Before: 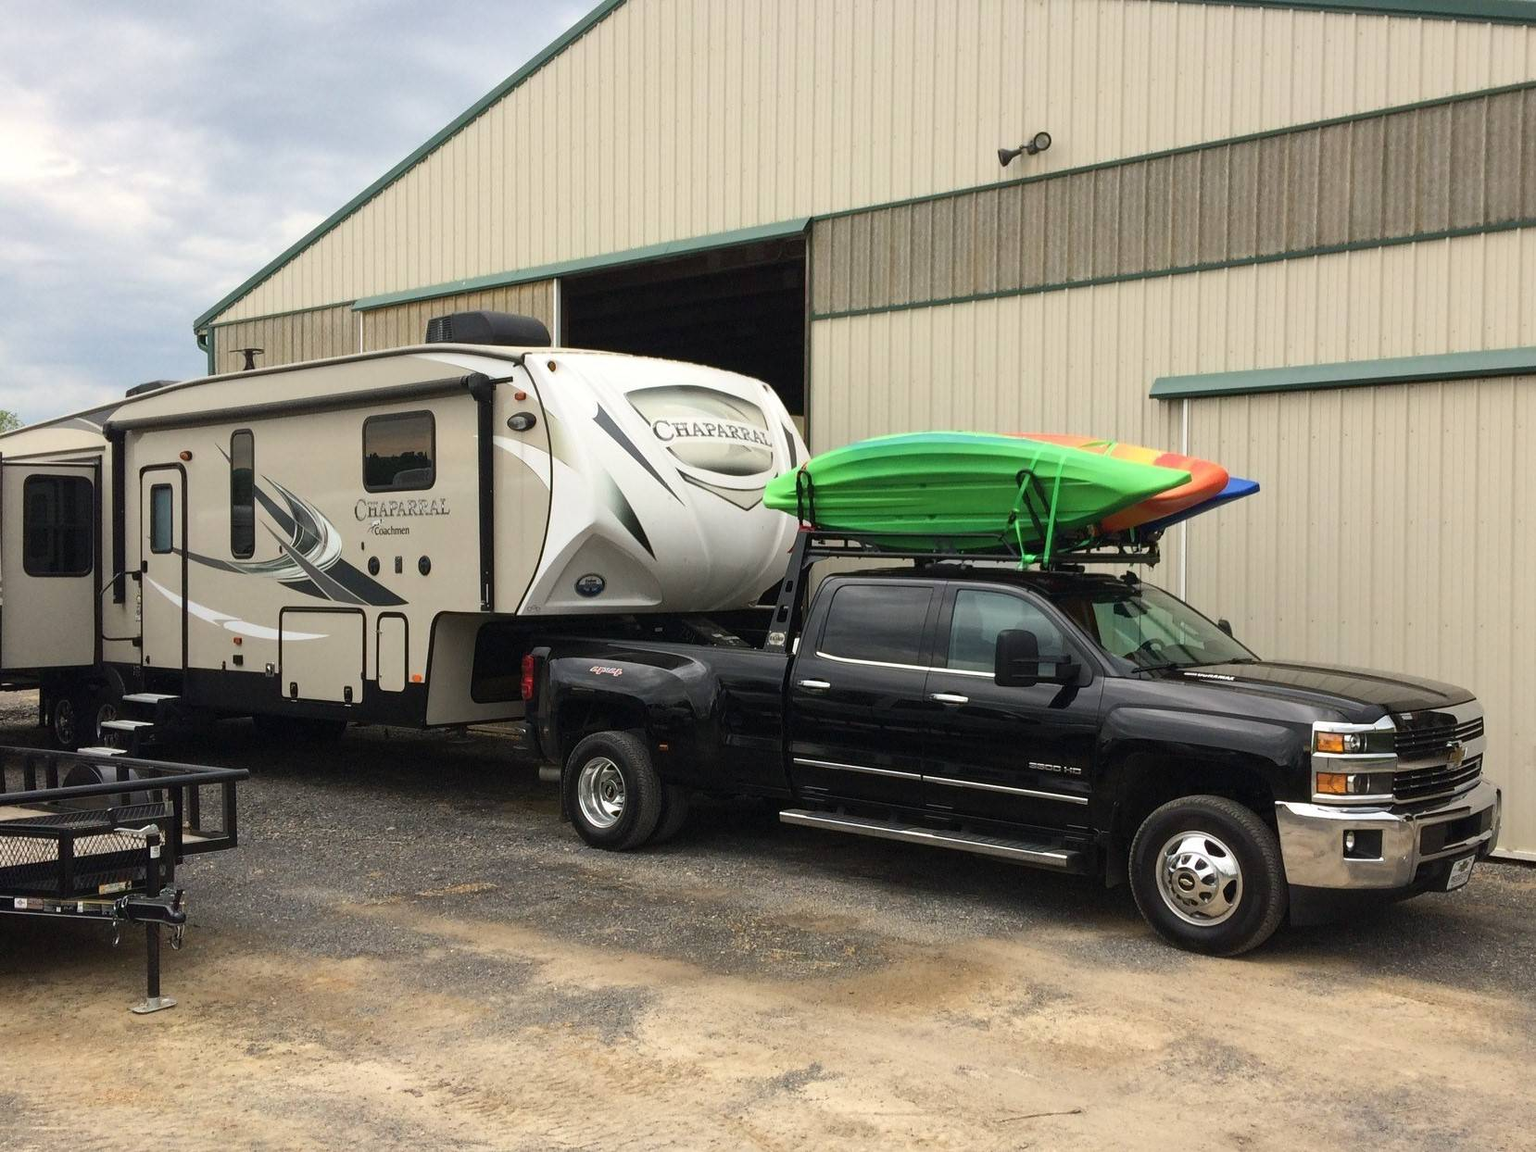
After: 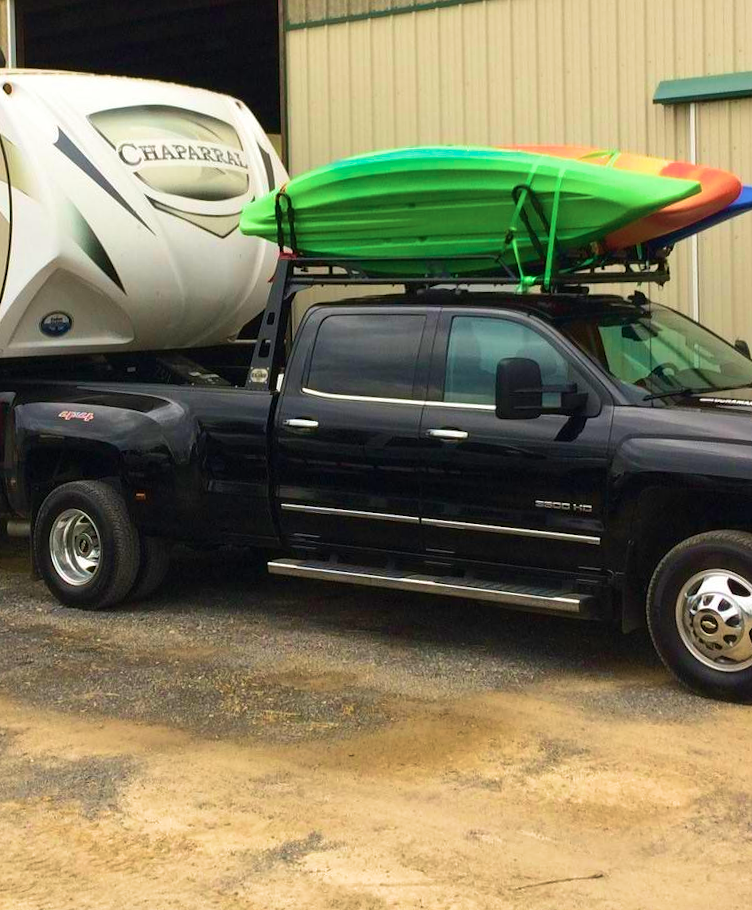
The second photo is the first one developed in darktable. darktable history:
rotate and perspective: rotation -1.75°, automatic cropping off
crop: left 35.432%, top 26.233%, right 20.145%, bottom 3.432%
velvia: strength 75%
